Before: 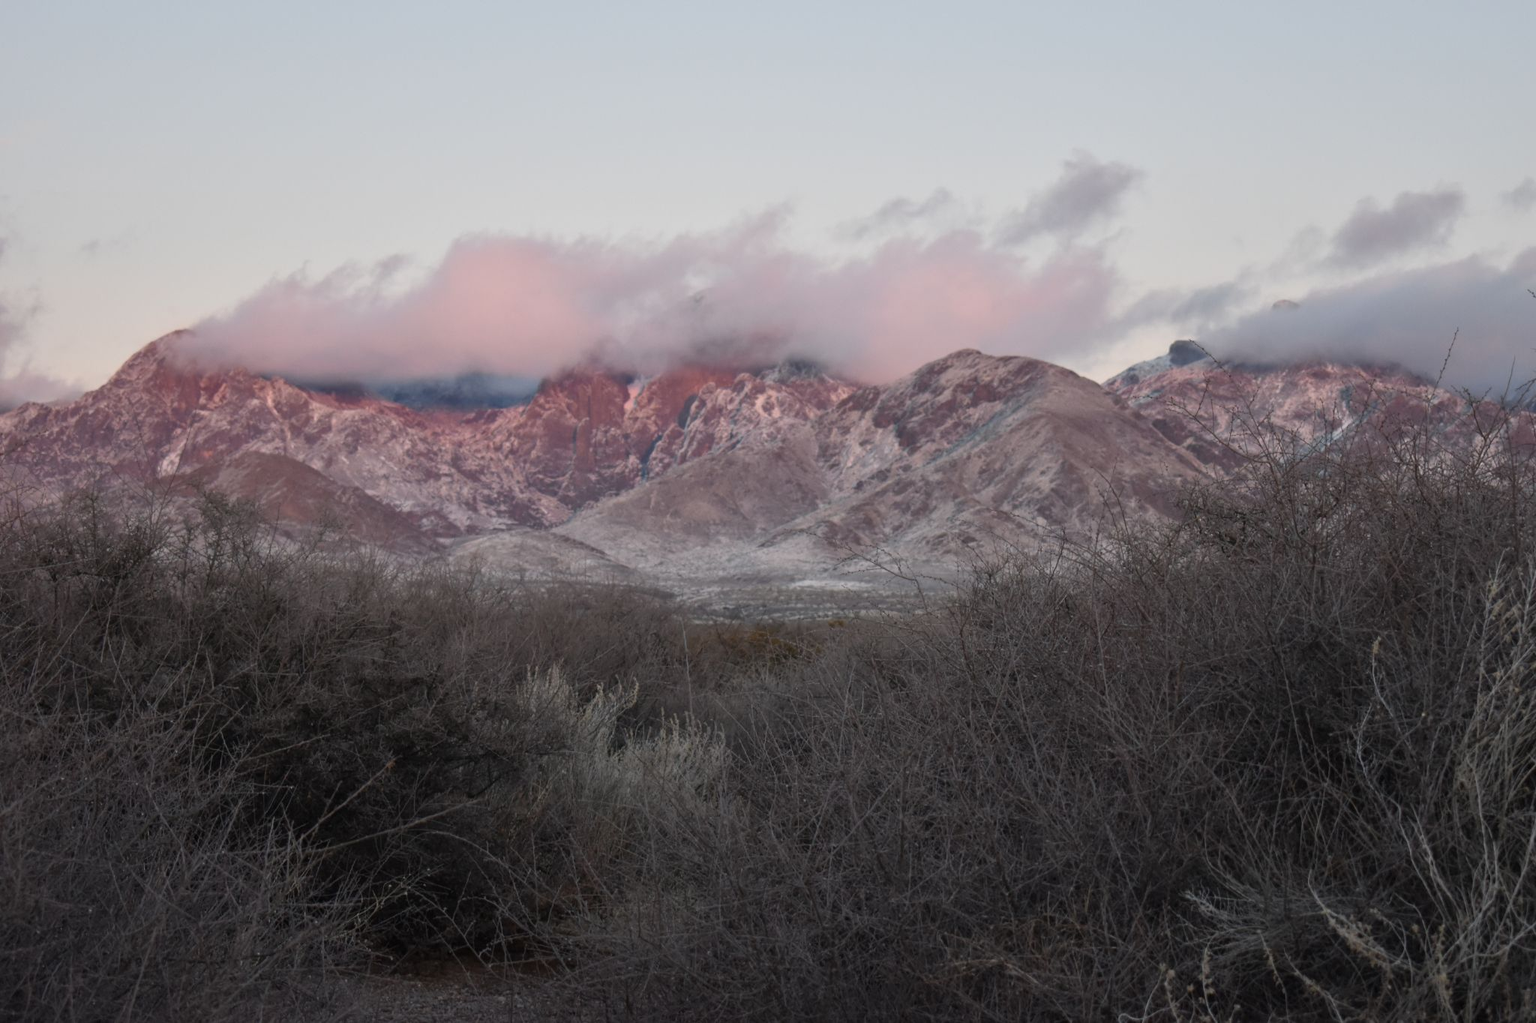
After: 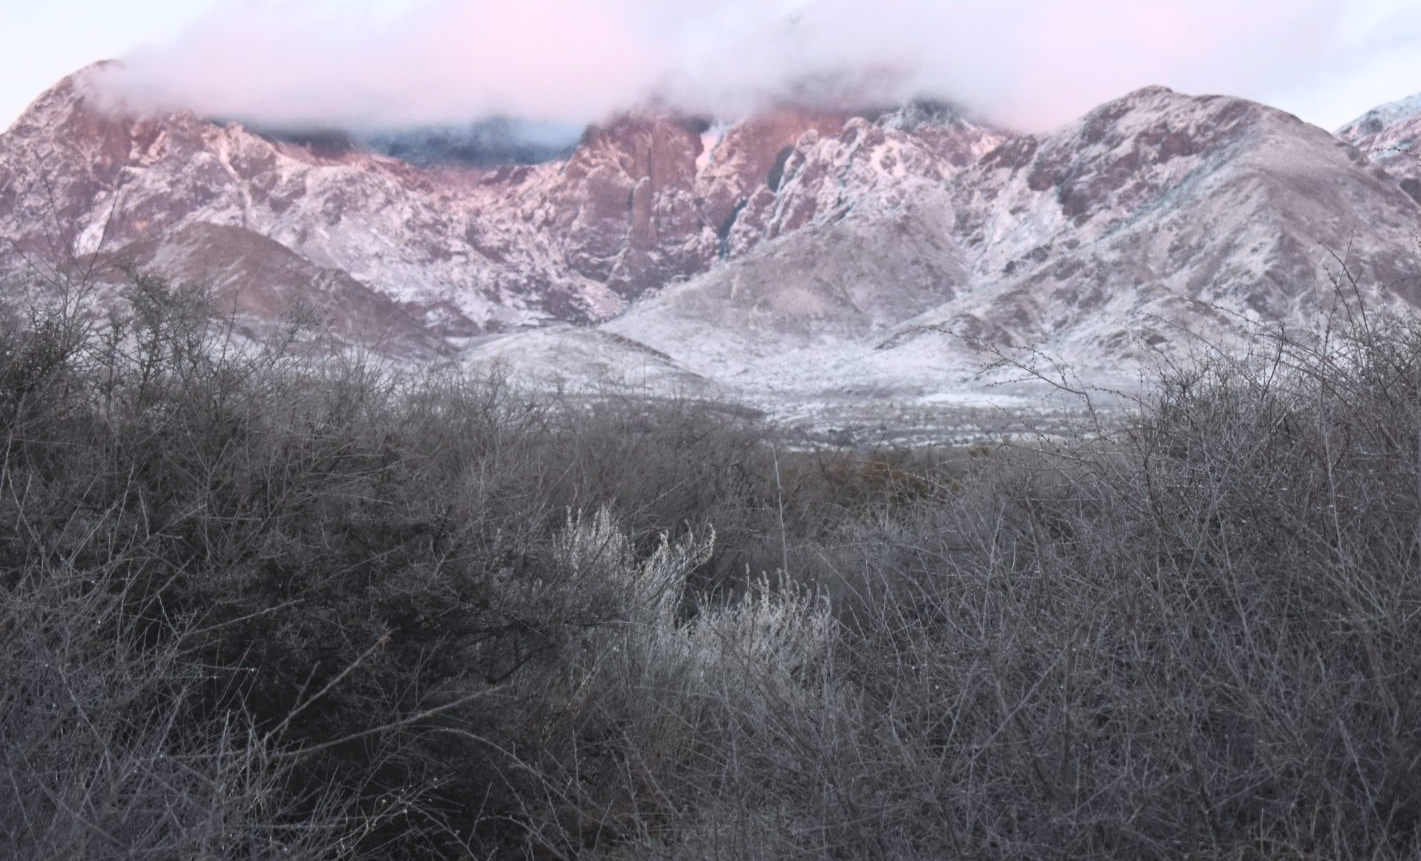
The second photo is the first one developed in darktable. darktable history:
crop: left 6.651%, top 27.905%, right 23.938%, bottom 8.903%
color calibration: illuminant as shot in camera, x 0.369, y 0.376, temperature 4328.38 K
contrast brightness saturation: contrast 0.432, brightness 0.563, saturation -0.201
